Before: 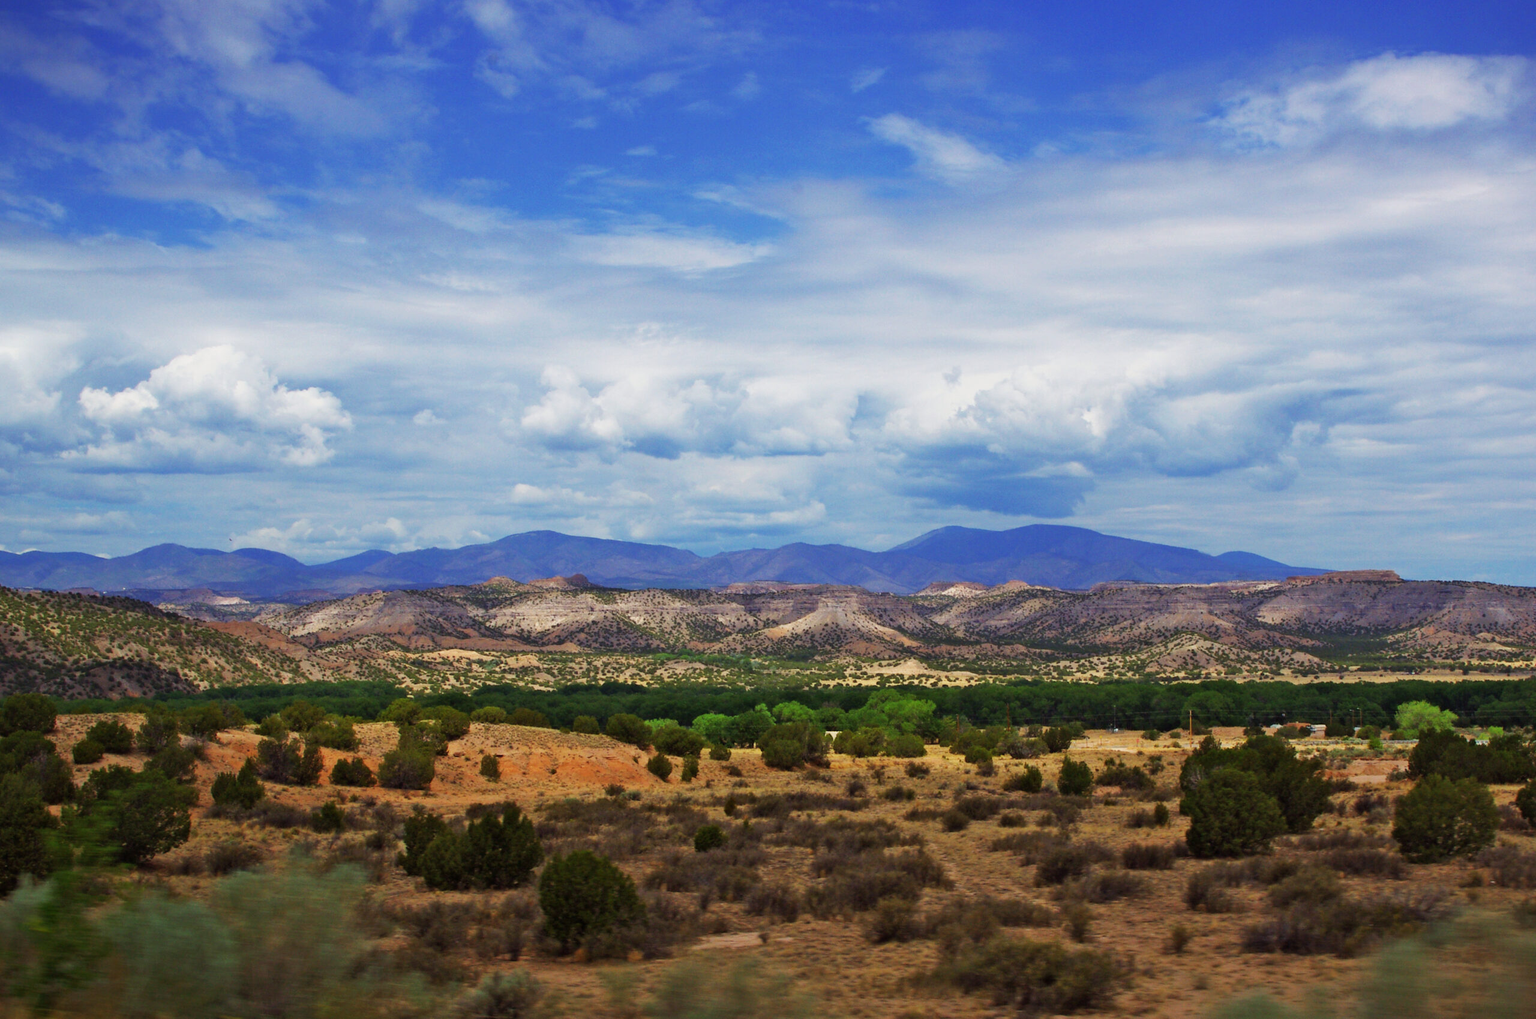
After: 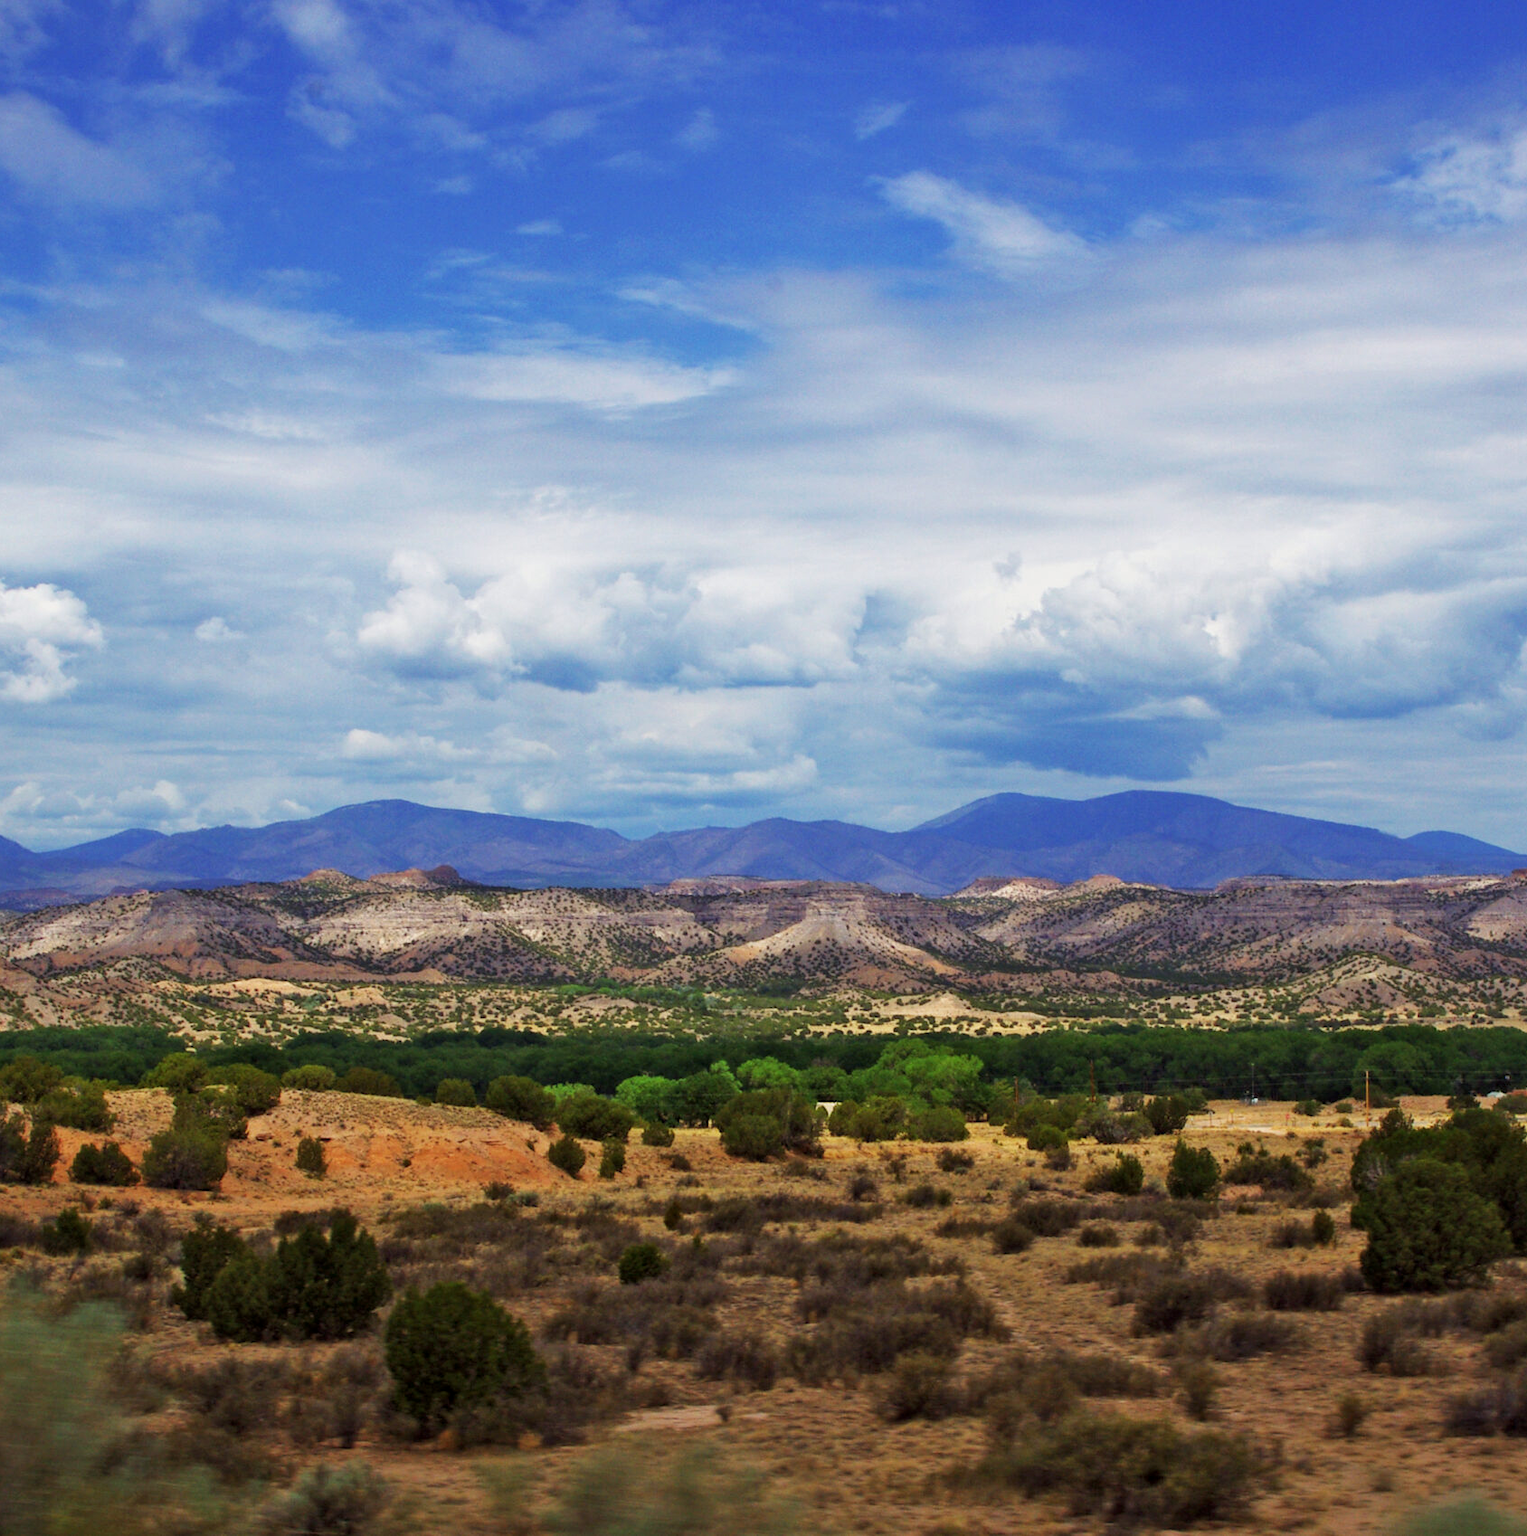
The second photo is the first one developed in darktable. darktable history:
local contrast: highlights 101%, shadows 97%, detail 120%, midtone range 0.2
crop and rotate: left 18.477%, right 15.521%
